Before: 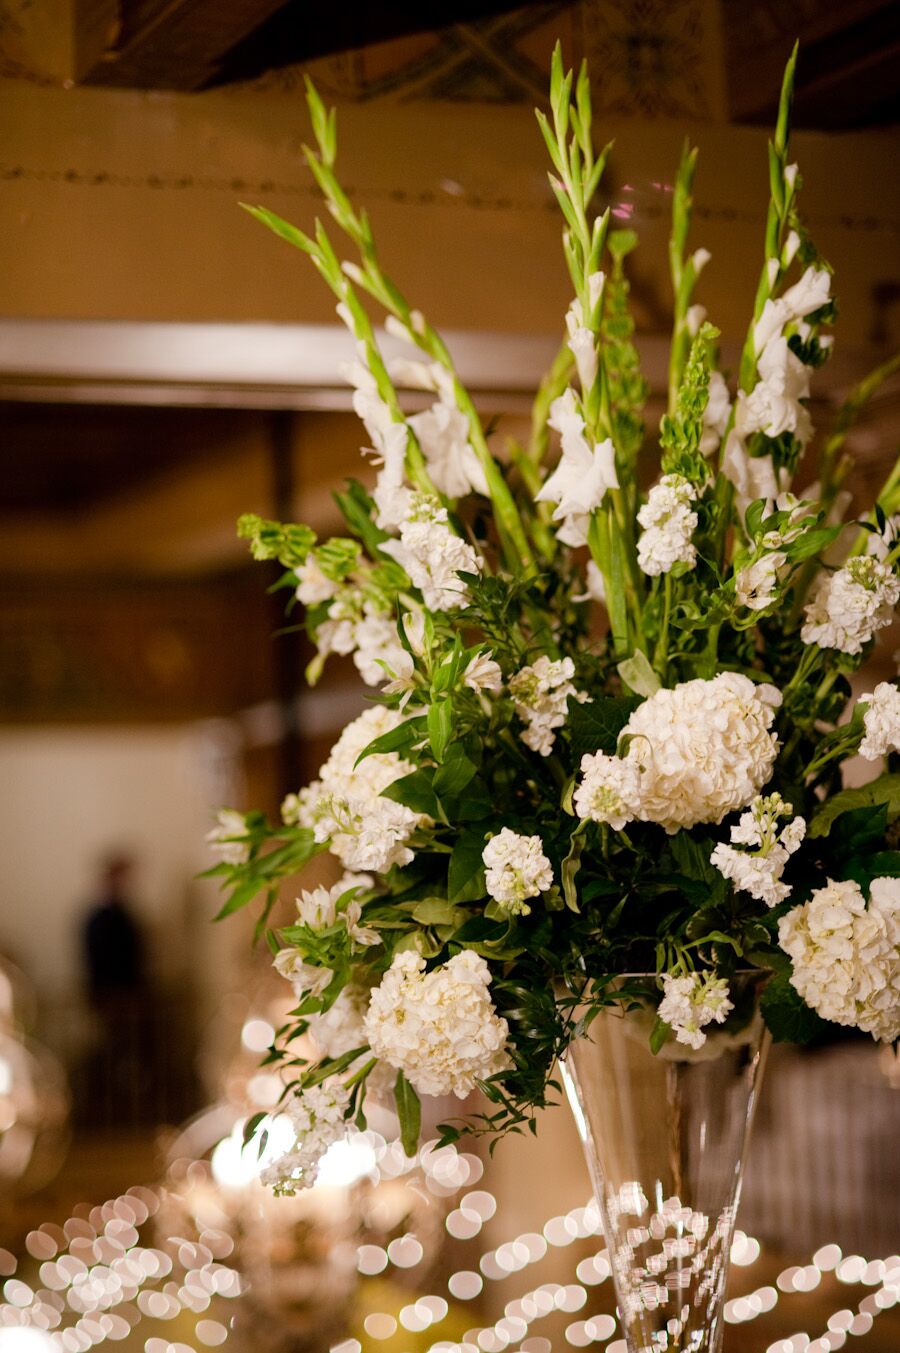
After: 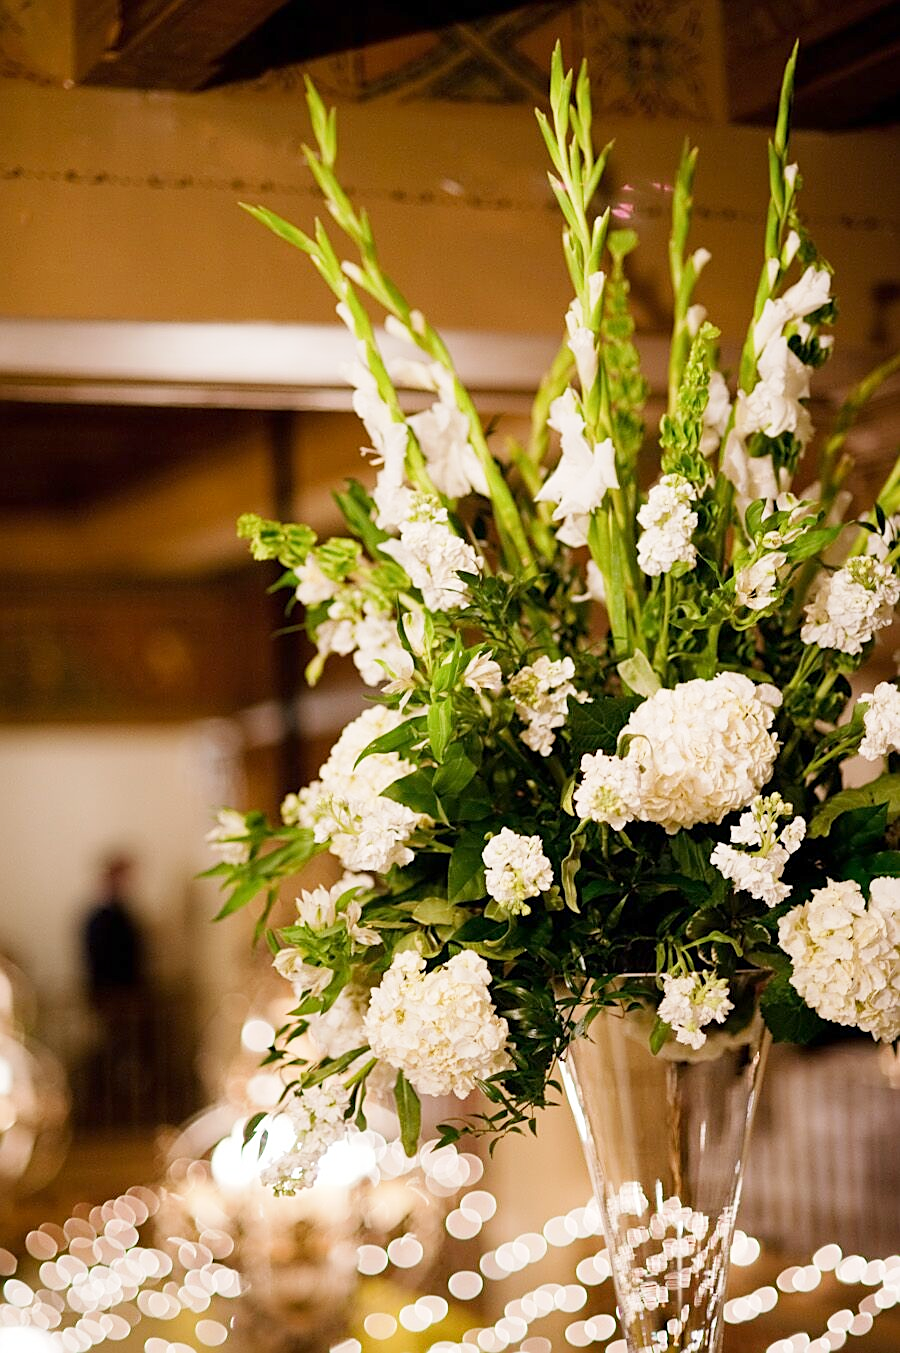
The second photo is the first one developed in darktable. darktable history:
base curve: curves: ch0 [(0, 0) (0.204, 0.334) (0.55, 0.733) (1, 1)], preserve colors none
sharpen: on, module defaults
